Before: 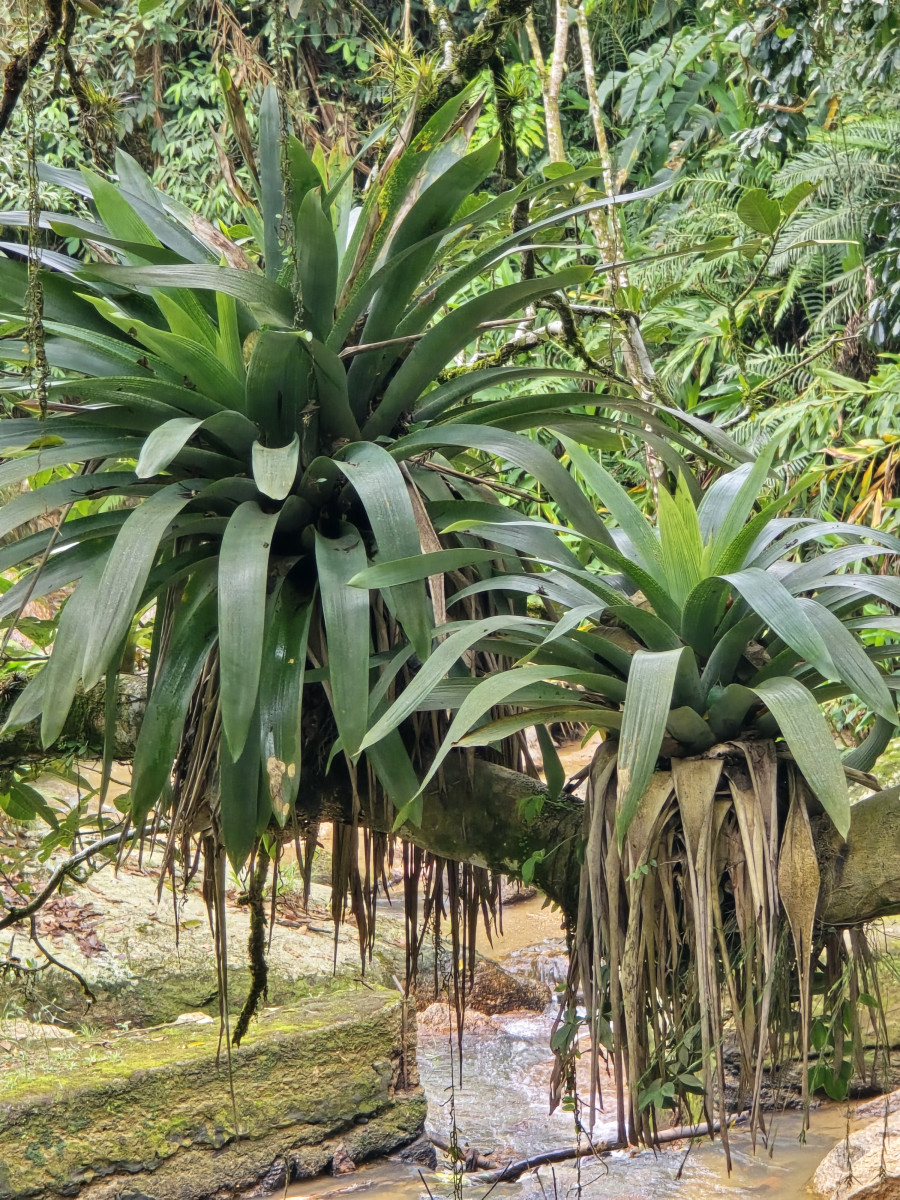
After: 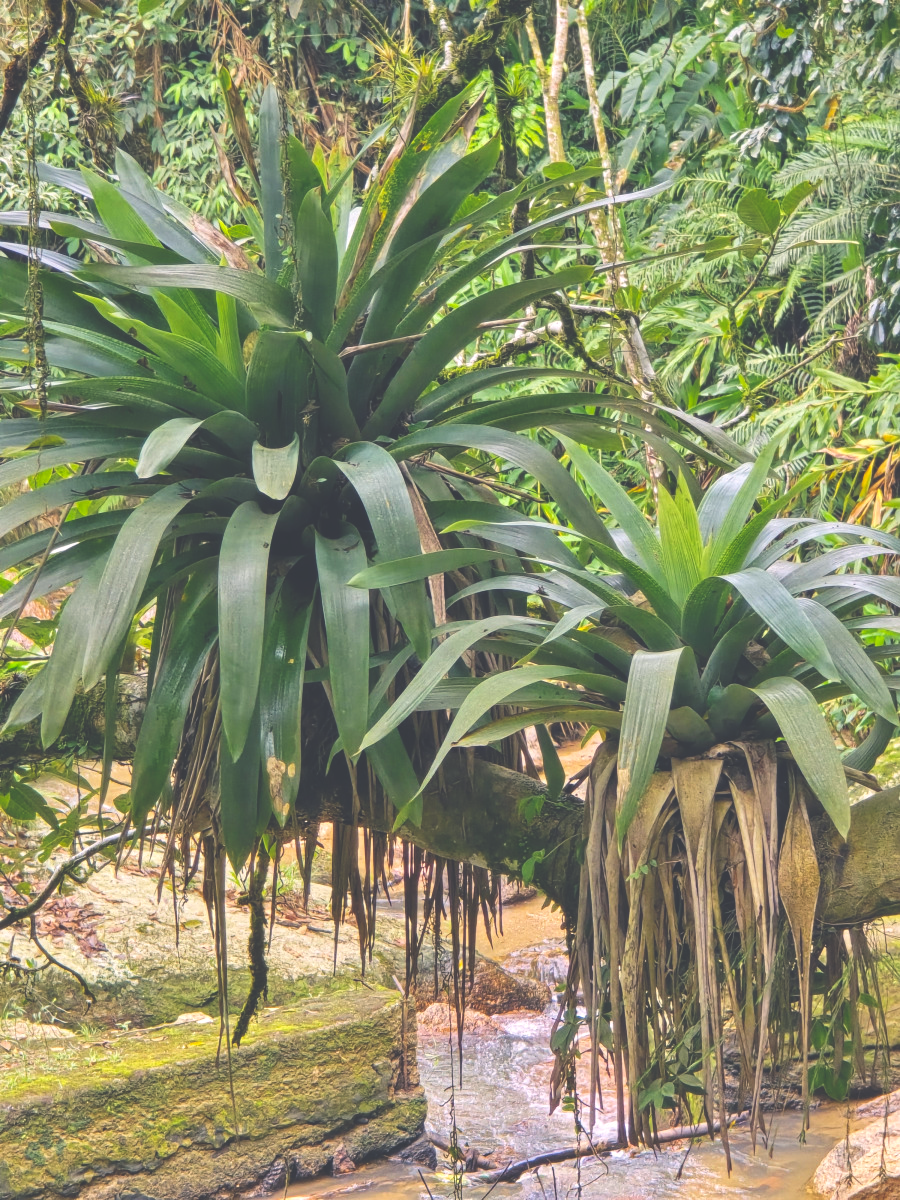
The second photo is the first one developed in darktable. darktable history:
tone equalizer: on, module defaults
color correction: saturation 1.34
color balance rgb: shadows lift › chroma 1.41%, shadows lift › hue 260°, power › chroma 0.5%, power › hue 260°, highlights gain › chroma 1%, highlights gain › hue 27°, saturation formula JzAzBz (2021)
exposure: black level correction -0.041, exposure 0.064 EV, compensate highlight preservation false
